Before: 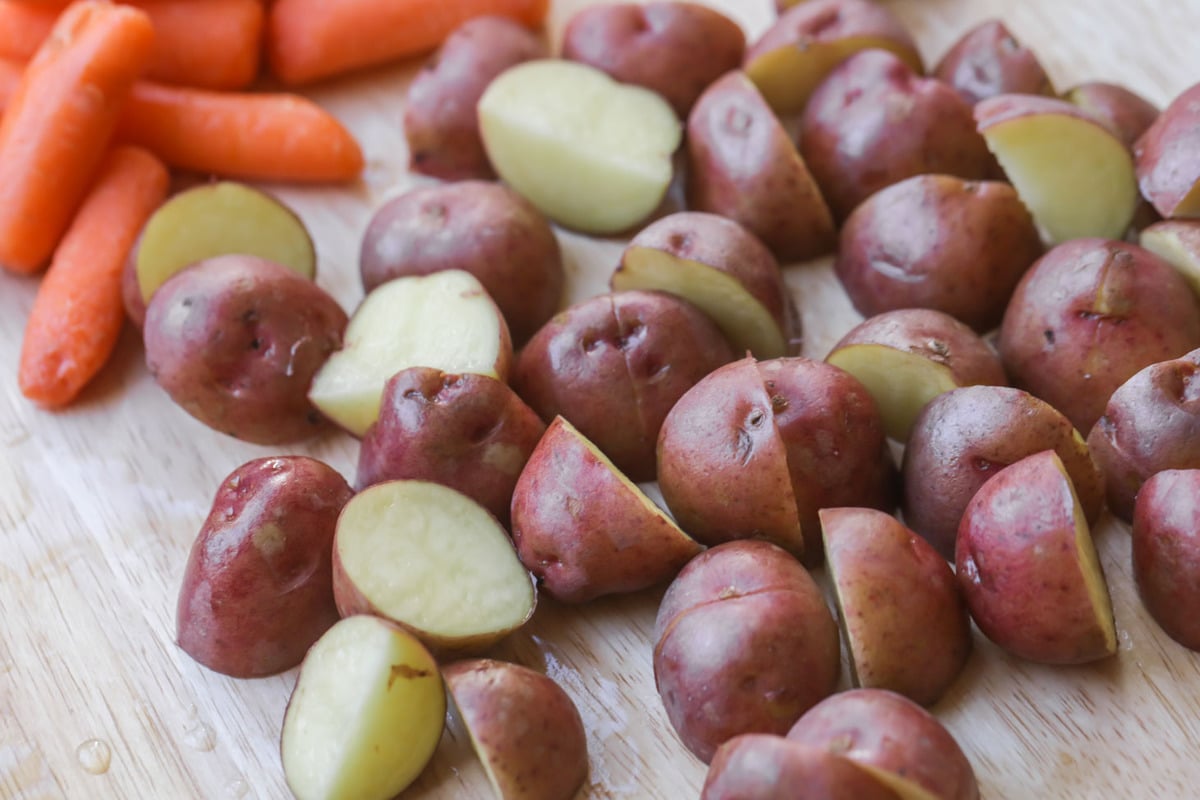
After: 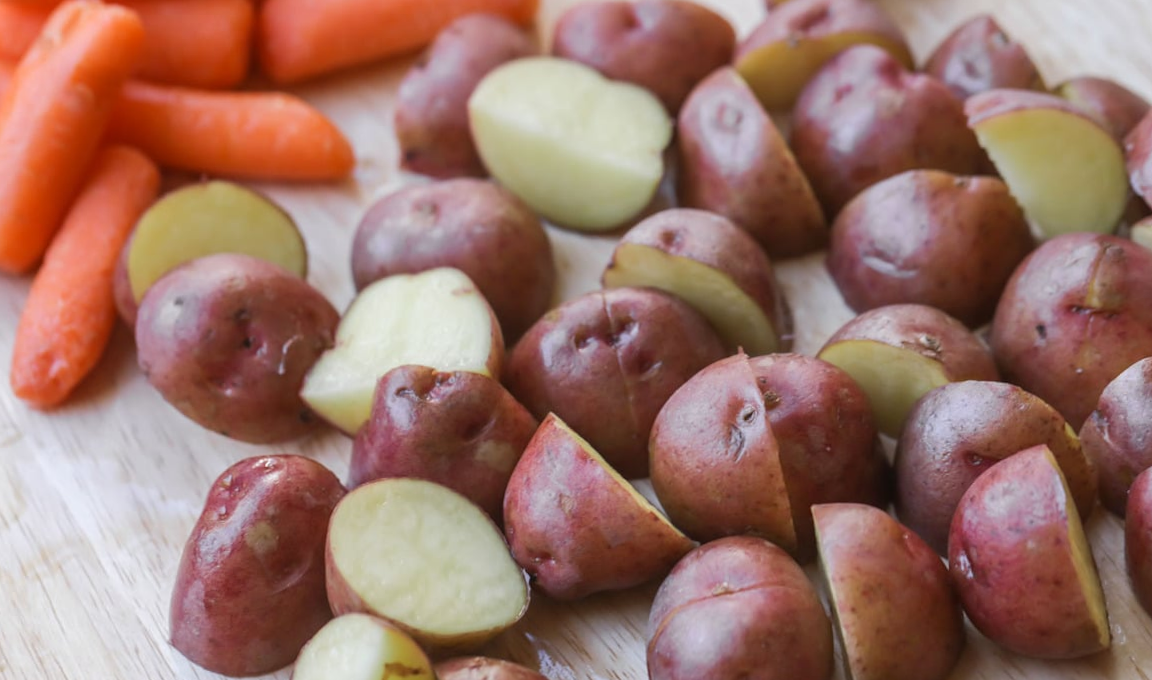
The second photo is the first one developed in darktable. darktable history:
crop and rotate: angle 0.299°, left 0.345%, right 2.822%, bottom 14.293%
